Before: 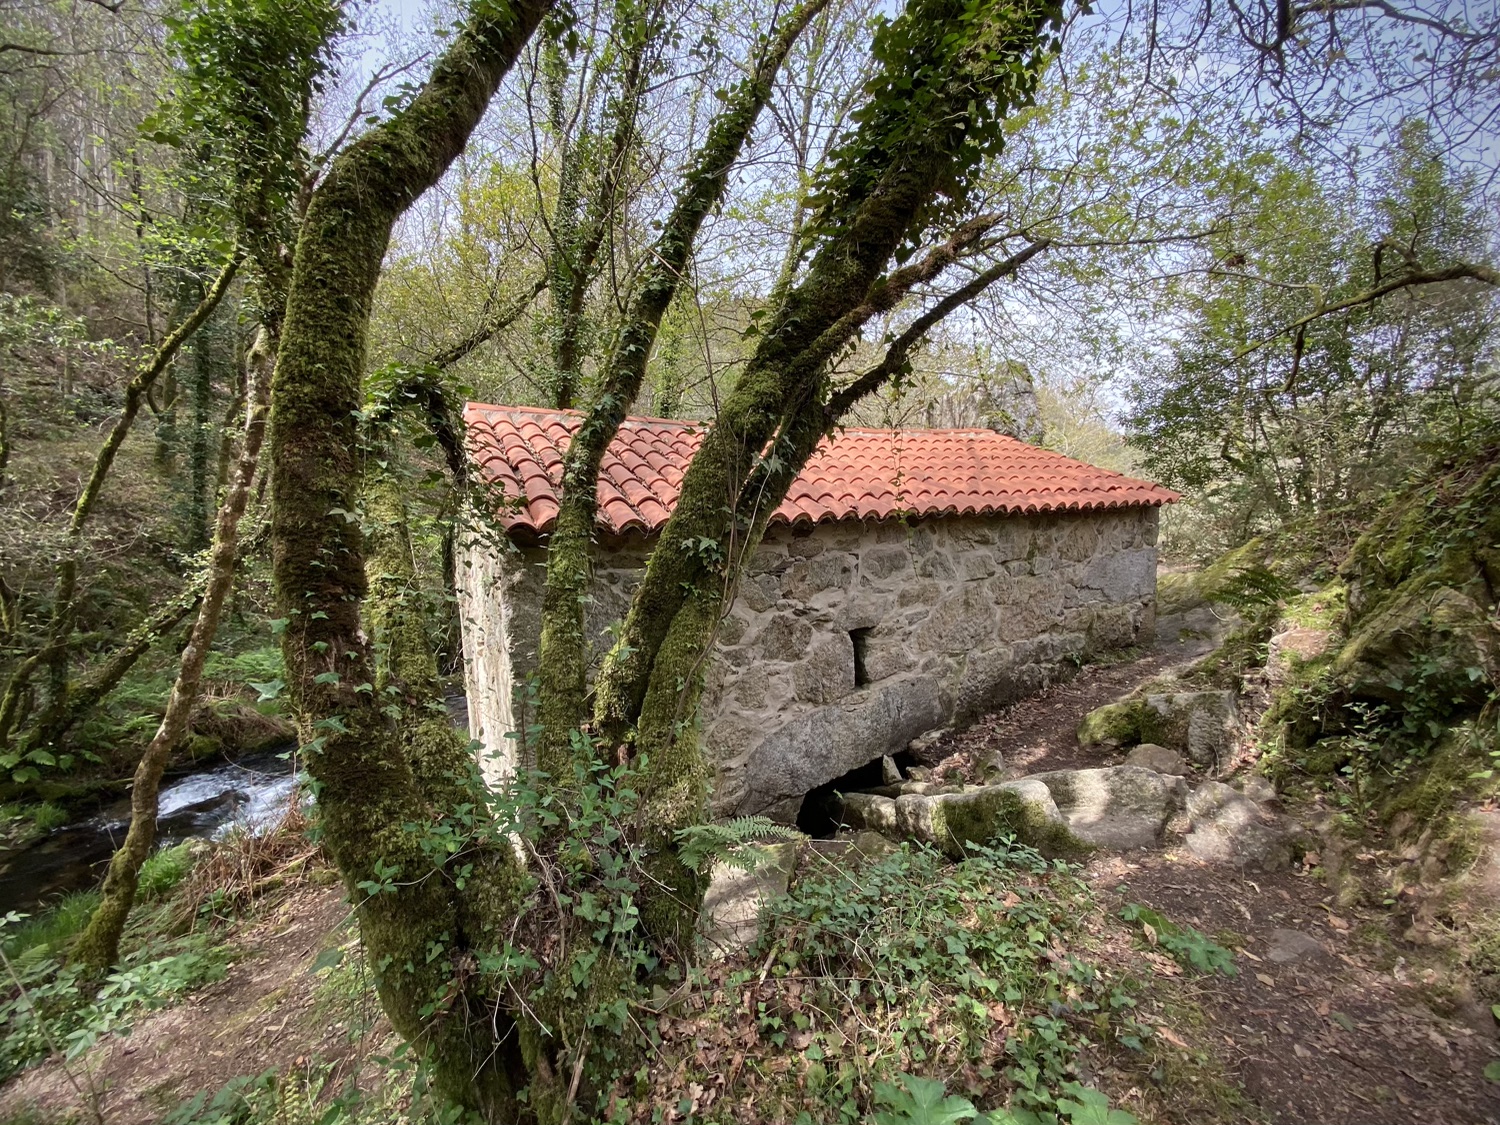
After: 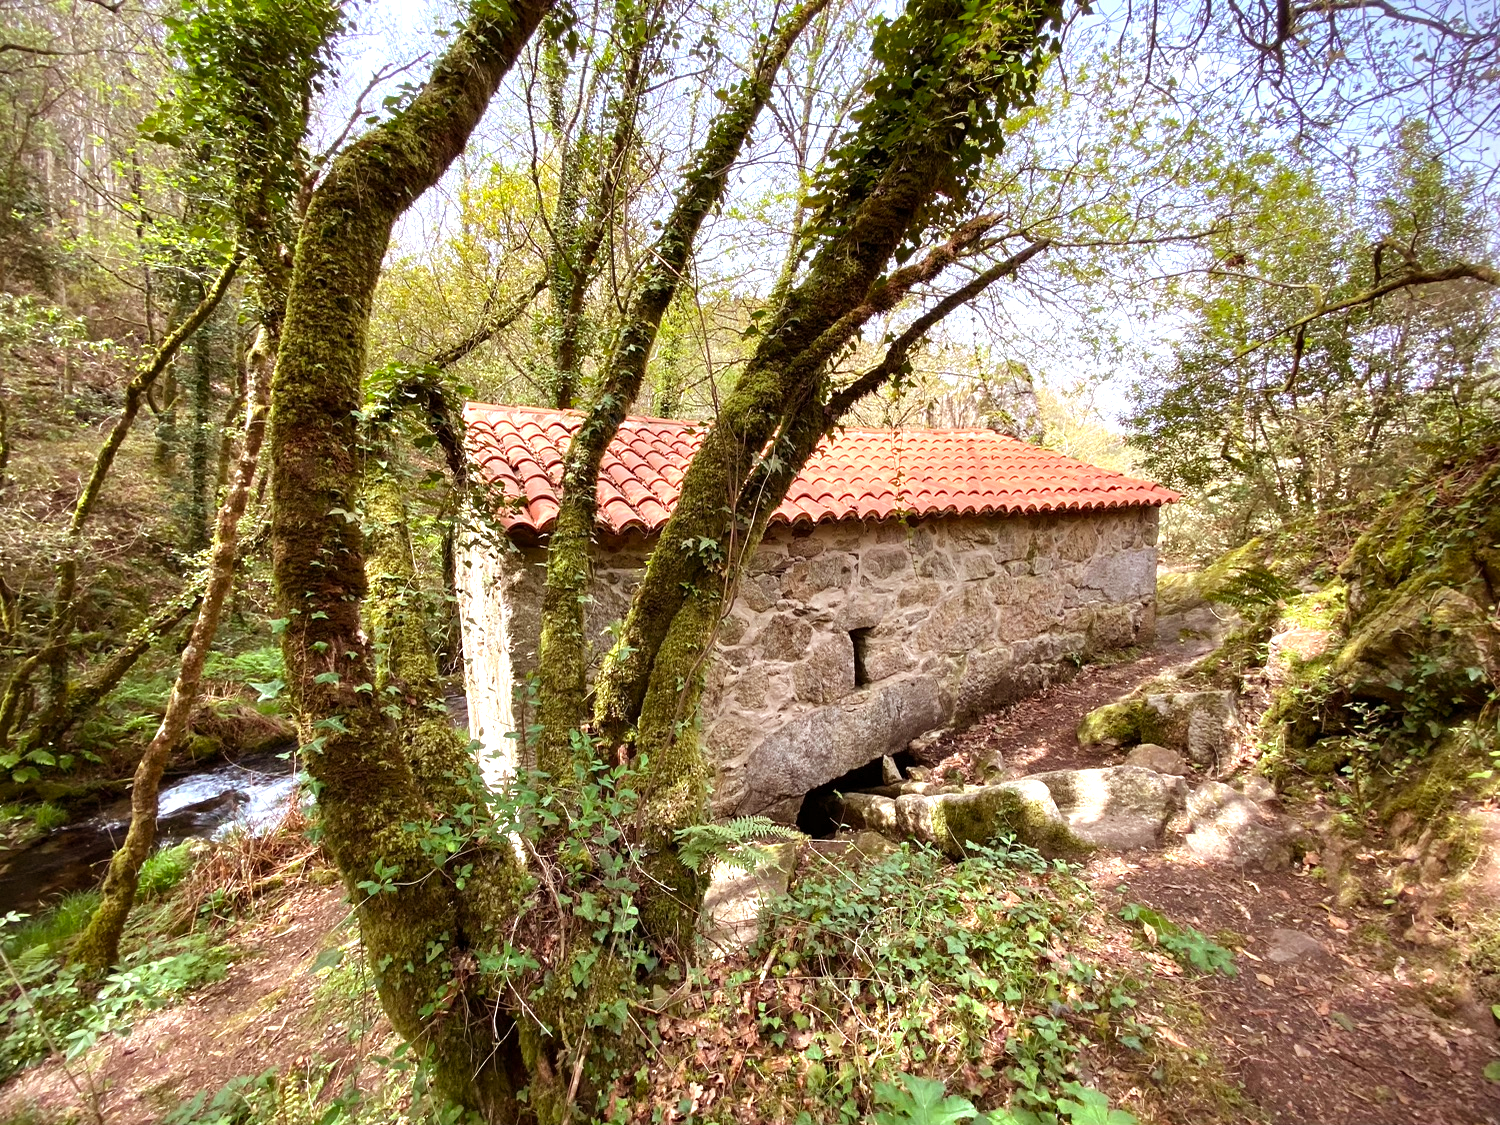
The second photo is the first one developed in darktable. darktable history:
exposure: exposure 0.921 EV, compensate highlight preservation false
rgb levels: mode RGB, independent channels, levels [[0, 0.5, 1], [0, 0.521, 1], [0, 0.536, 1]]
